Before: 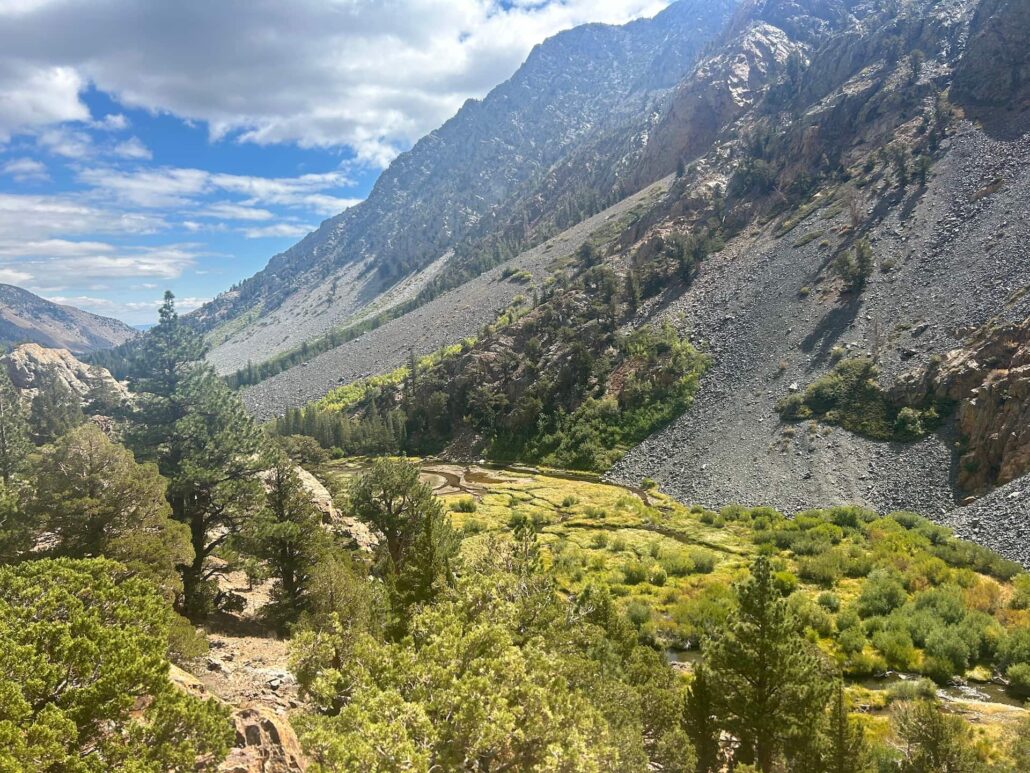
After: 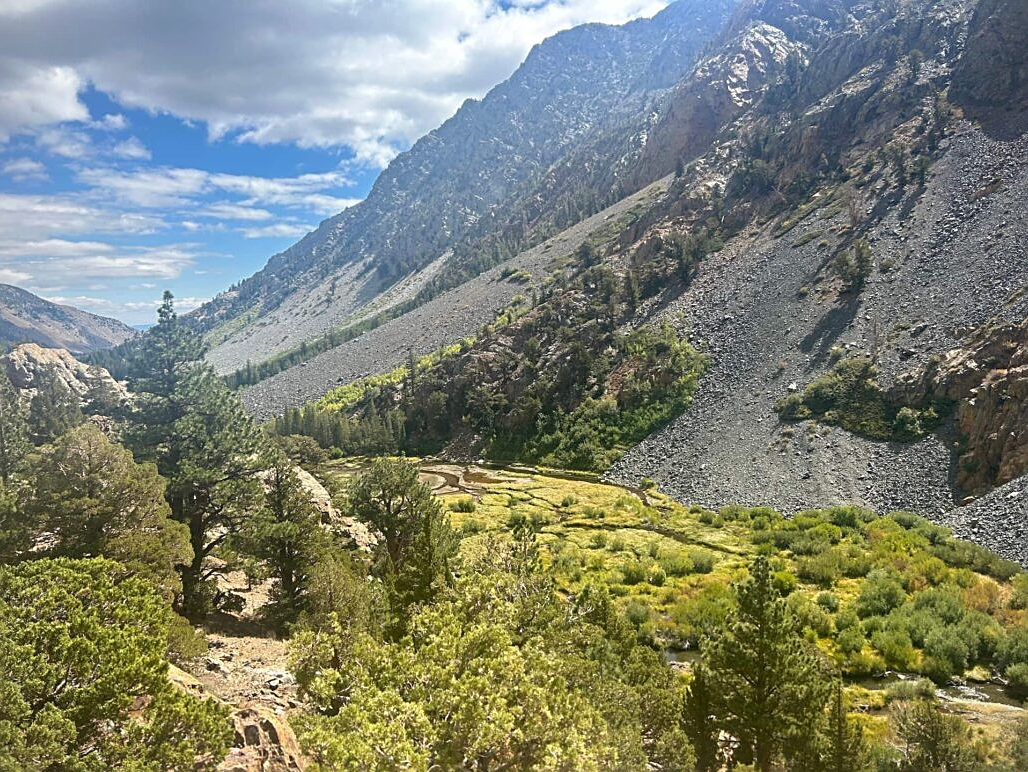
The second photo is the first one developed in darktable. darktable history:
crop: left 0.111%
sharpen: on, module defaults
vignetting: fall-off radius 93.73%, dithering 8-bit output
